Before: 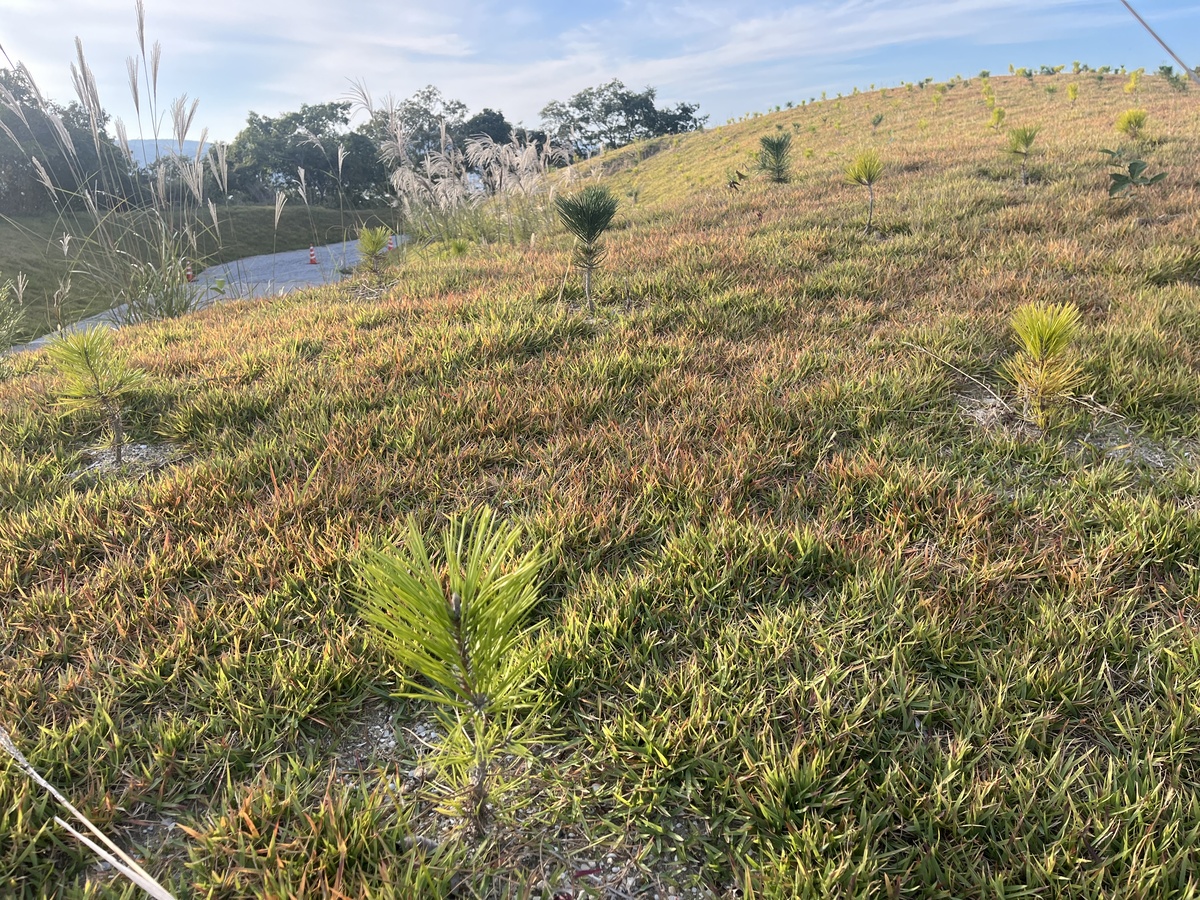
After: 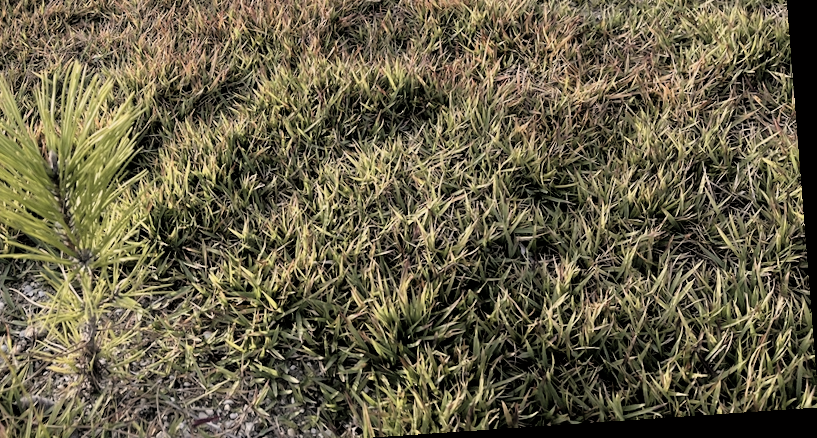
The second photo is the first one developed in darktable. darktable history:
rotate and perspective: rotation -4.2°, shear 0.006, automatic cropping off
color correction: highlights a* 5.59, highlights b* 5.24, saturation 0.68
crop and rotate: left 35.509%, top 50.238%, bottom 4.934%
exposure: black level correction 0.001, compensate highlight preservation false
filmic rgb: black relative exposure -3.92 EV, white relative exposure 3.14 EV, hardness 2.87
